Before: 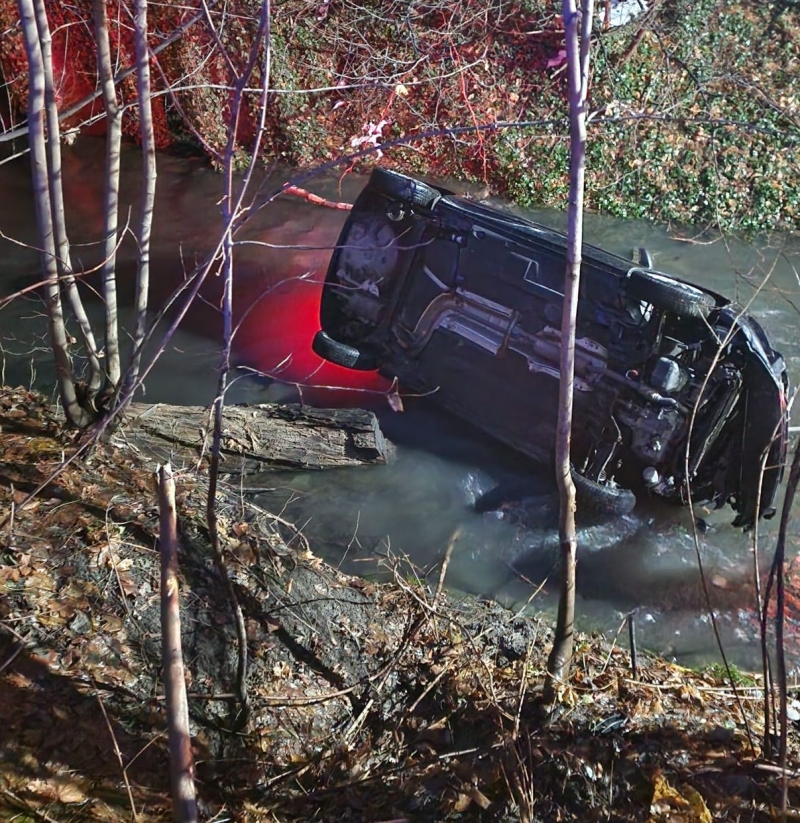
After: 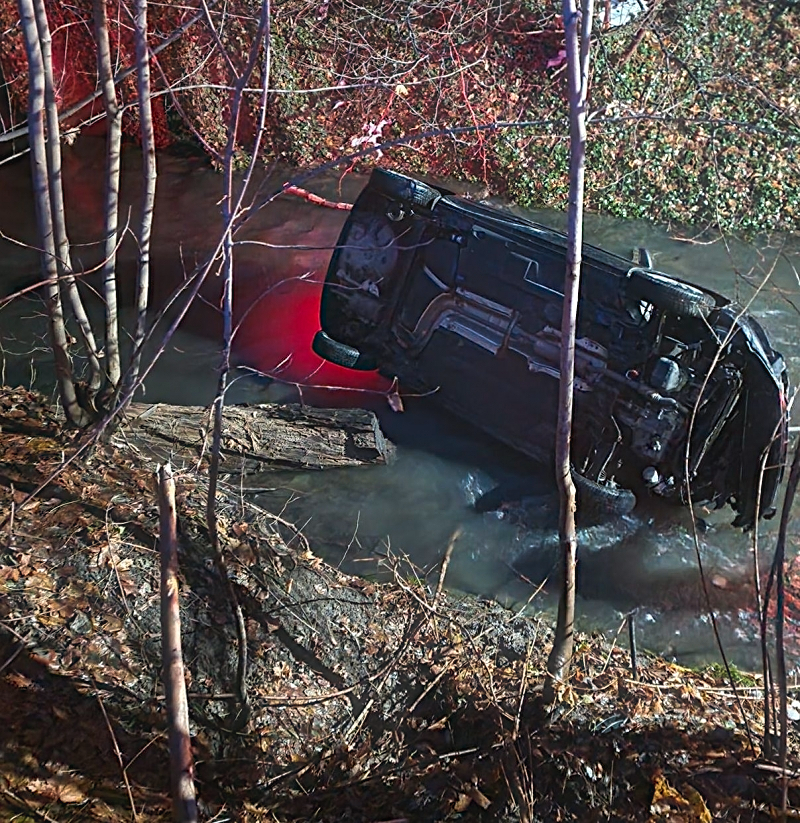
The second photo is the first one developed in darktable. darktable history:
contrast equalizer "soft": y [[0.439, 0.44, 0.442, 0.457, 0.493, 0.498], [0.5 ×6], [0.5 ×6], [0 ×6], [0 ×6]]
diffuse or sharpen "_builtin_sharpen demosaicing | AA filter": edge sensitivity 1, 1st order anisotropy 100%, 2nd order anisotropy 100%, 3rd order anisotropy 100%, 4th order anisotropy 100%, 1st order speed -25%, 2nd order speed -25%, 3rd order speed -25%, 4th order speed -25%
diffuse or sharpen "diffusion": radius span 77, 1st order speed 50%, 2nd order speed 50%, 3rd order speed 50%, 4th order speed 50% | blend: blend mode normal, opacity 25%; mask: uniform (no mask)
haze removal: strength -0.1, adaptive false
rgb primaries "nice": tint hue -2.48°, red hue -0.024, green purity 1.08, blue hue -0.112, blue purity 1.17
color balance rgb: perceptual brilliance grading › highlights 14.29%, perceptual brilliance grading › mid-tones -5.92%, perceptual brilliance grading › shadows -26.83%, global vibrance 31.18%
